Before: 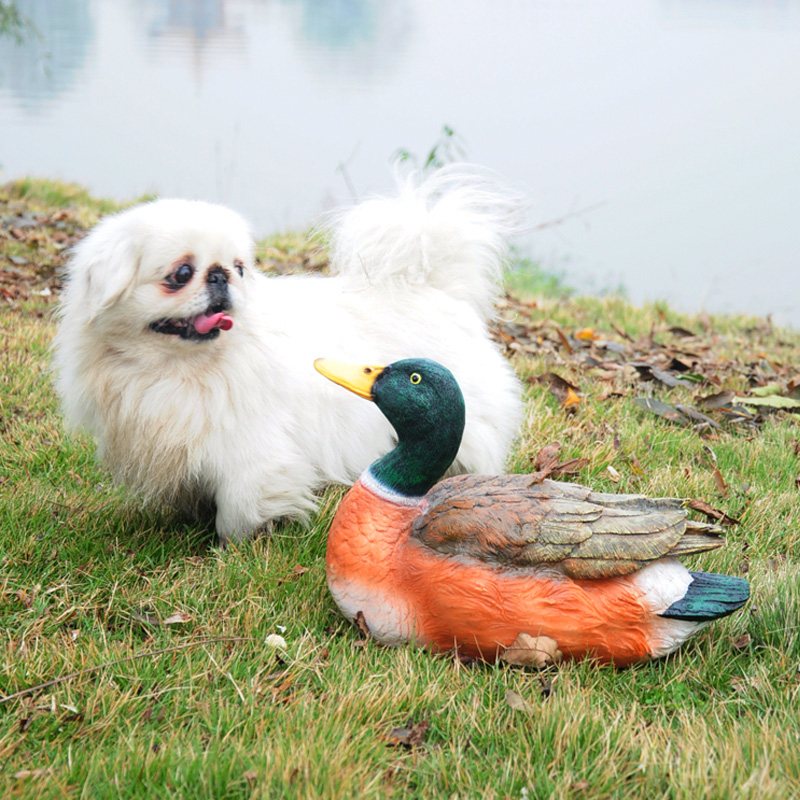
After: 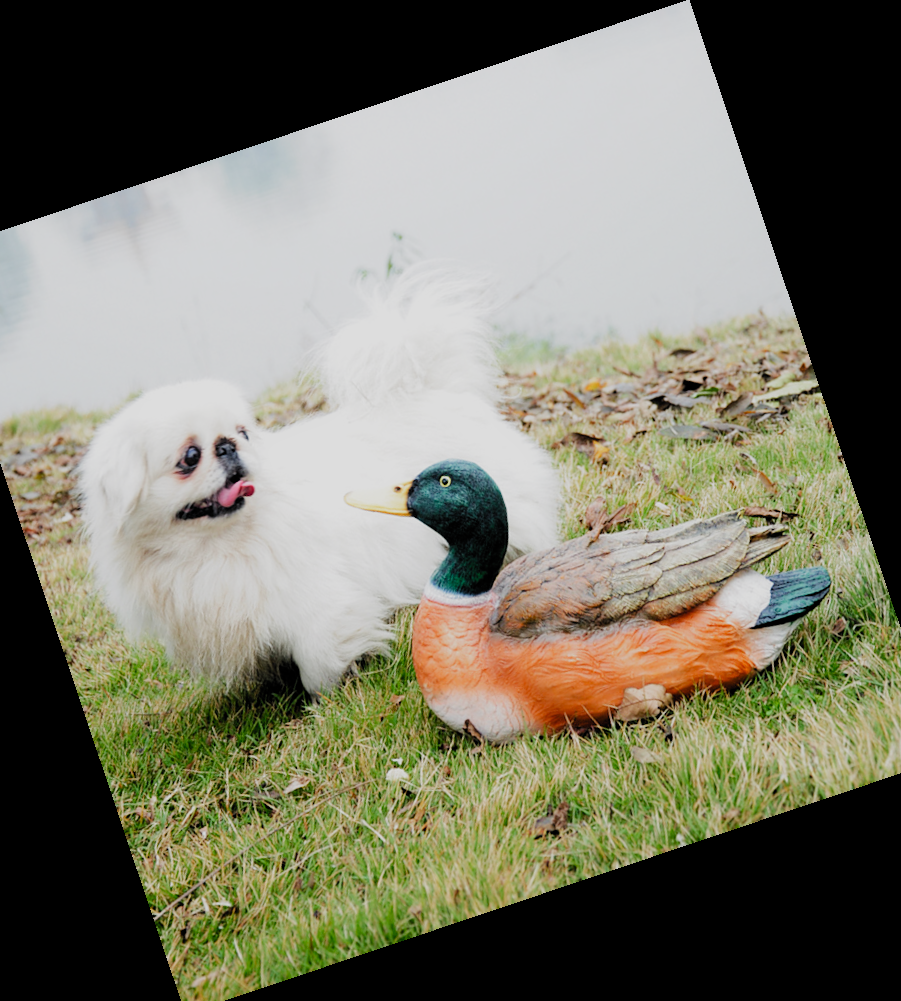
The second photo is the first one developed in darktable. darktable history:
crop and rotate: angle 18.59°, left 6.842%, right 4.175%, bottom 1.174%
filmic rgb: black relative exposure -4.89 EV, white relative exposure 4.04 EV, hardness 2.79, preserve chrominance no, color science v5 (2021), contrast in shadows safe, contrast in highlights safe
tone equalizer: -8 EV -0.391 EV, -7 EV -0.378 EV, -6 EV -0.325 EV, -5 EV -0.217 EV, -3 EV 0.241 EV, -2 EV 0.309 EV, -1 EV 0.407 EV, +0 EV 0.427 EV, smoothing diameter 2.19%, edges refinement/feathering 24.18, mask exposure compensation -1.57 EV, filter diffusion 5
